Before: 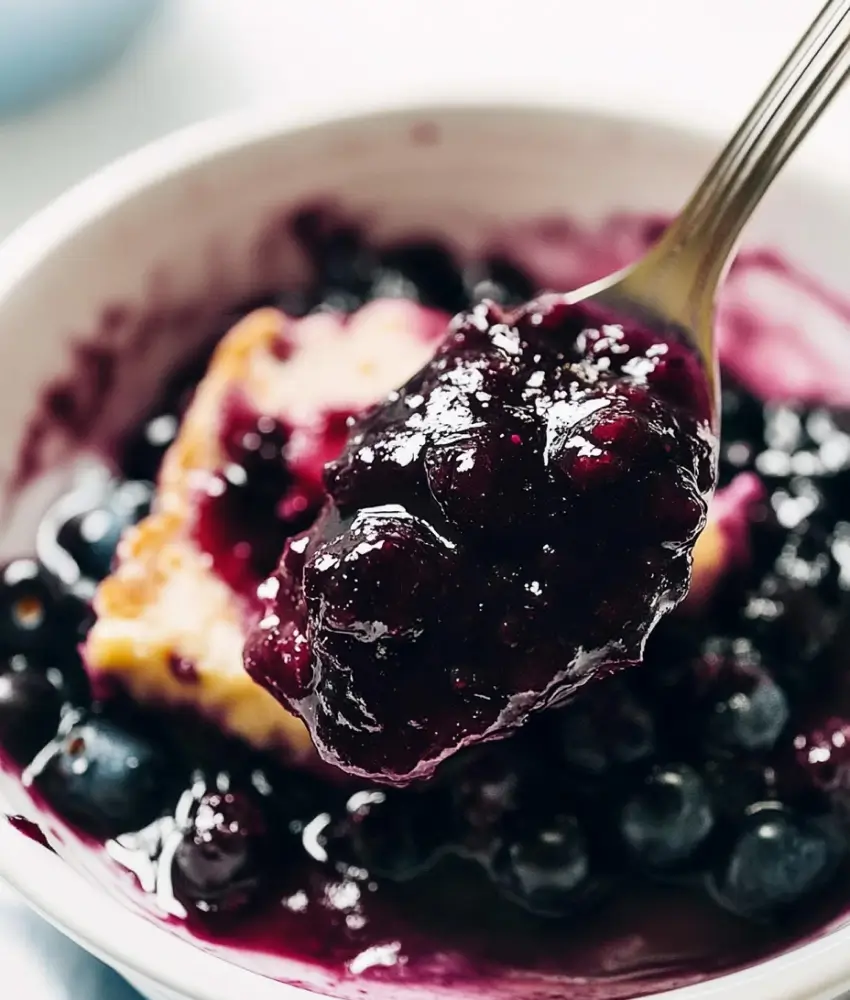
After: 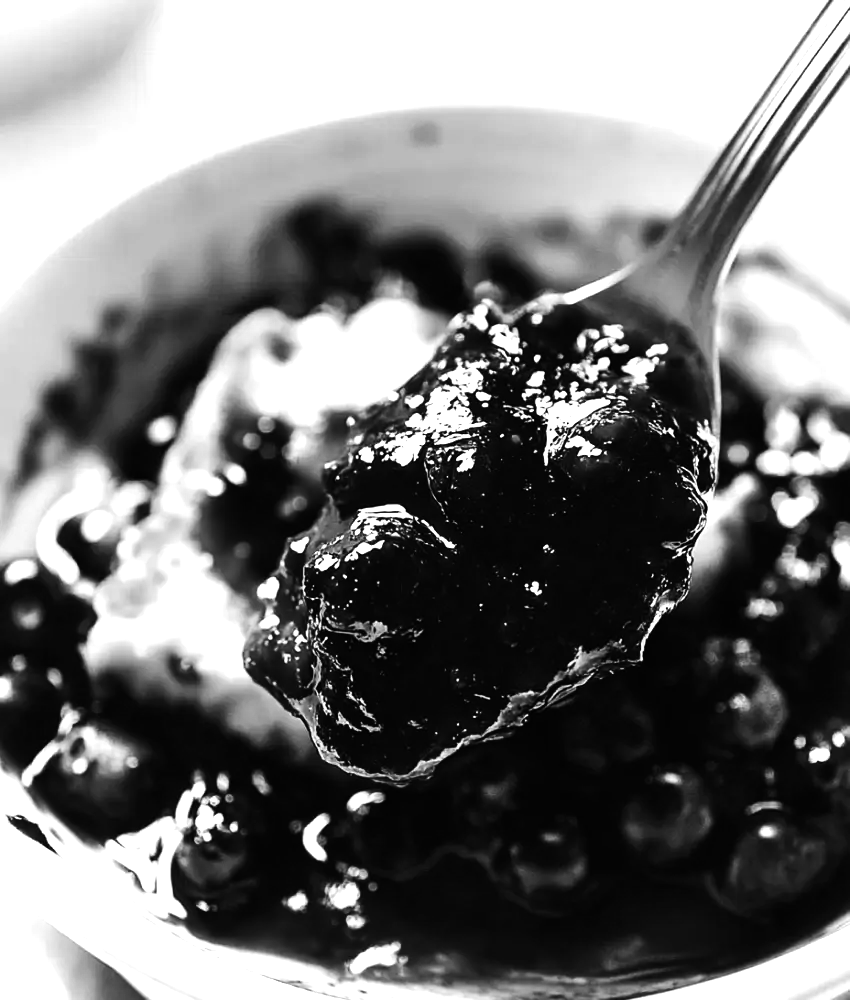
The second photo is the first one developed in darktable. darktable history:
tone equalizer: -8 EV -1.08 EV, -7 EV -1.01 EV, -6 EV -0.867 EV, -5 EV -0.578 EV, -3 EV 0.578 EV, -2 EV 0.867 EV, -1 EV 1.01 EV, +0 EV 1.08 EV, edges refinement/feathering 500, mask exposure compensation -1.57 EV, preserve details no
color calibration: output gray [0.253, 0.26, 0.487, 0], gray › normalize channels true, illuminant same as pipeline (D50), adaptation XYZ, x 0.346, y 0.359, gamut compression 0
